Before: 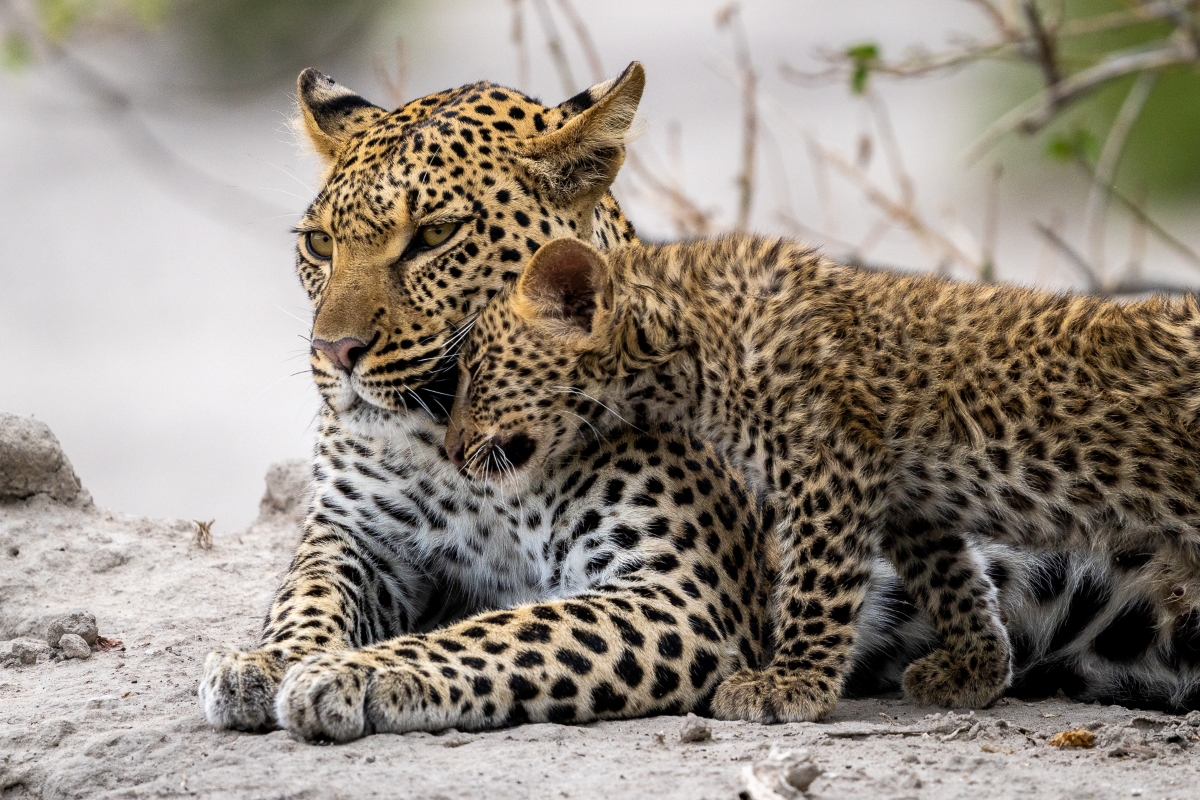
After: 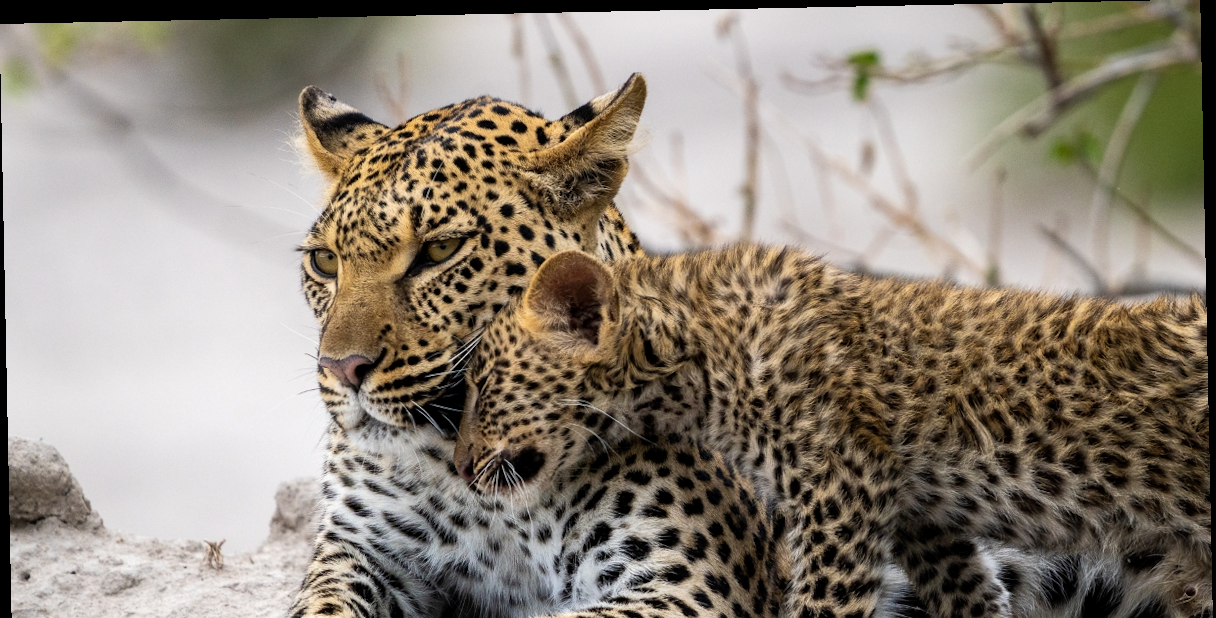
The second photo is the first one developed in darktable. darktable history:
sharpen: radius 2.883, amount 0.868, threshold 47.523
crop: bottom 24.967%
vignetting: fall-off start 116.67%, fall-off radius 59.26%, brightness -0.31, saturation -0.056
rotate and perspective: rotation -1.17°, automatic cropping off
